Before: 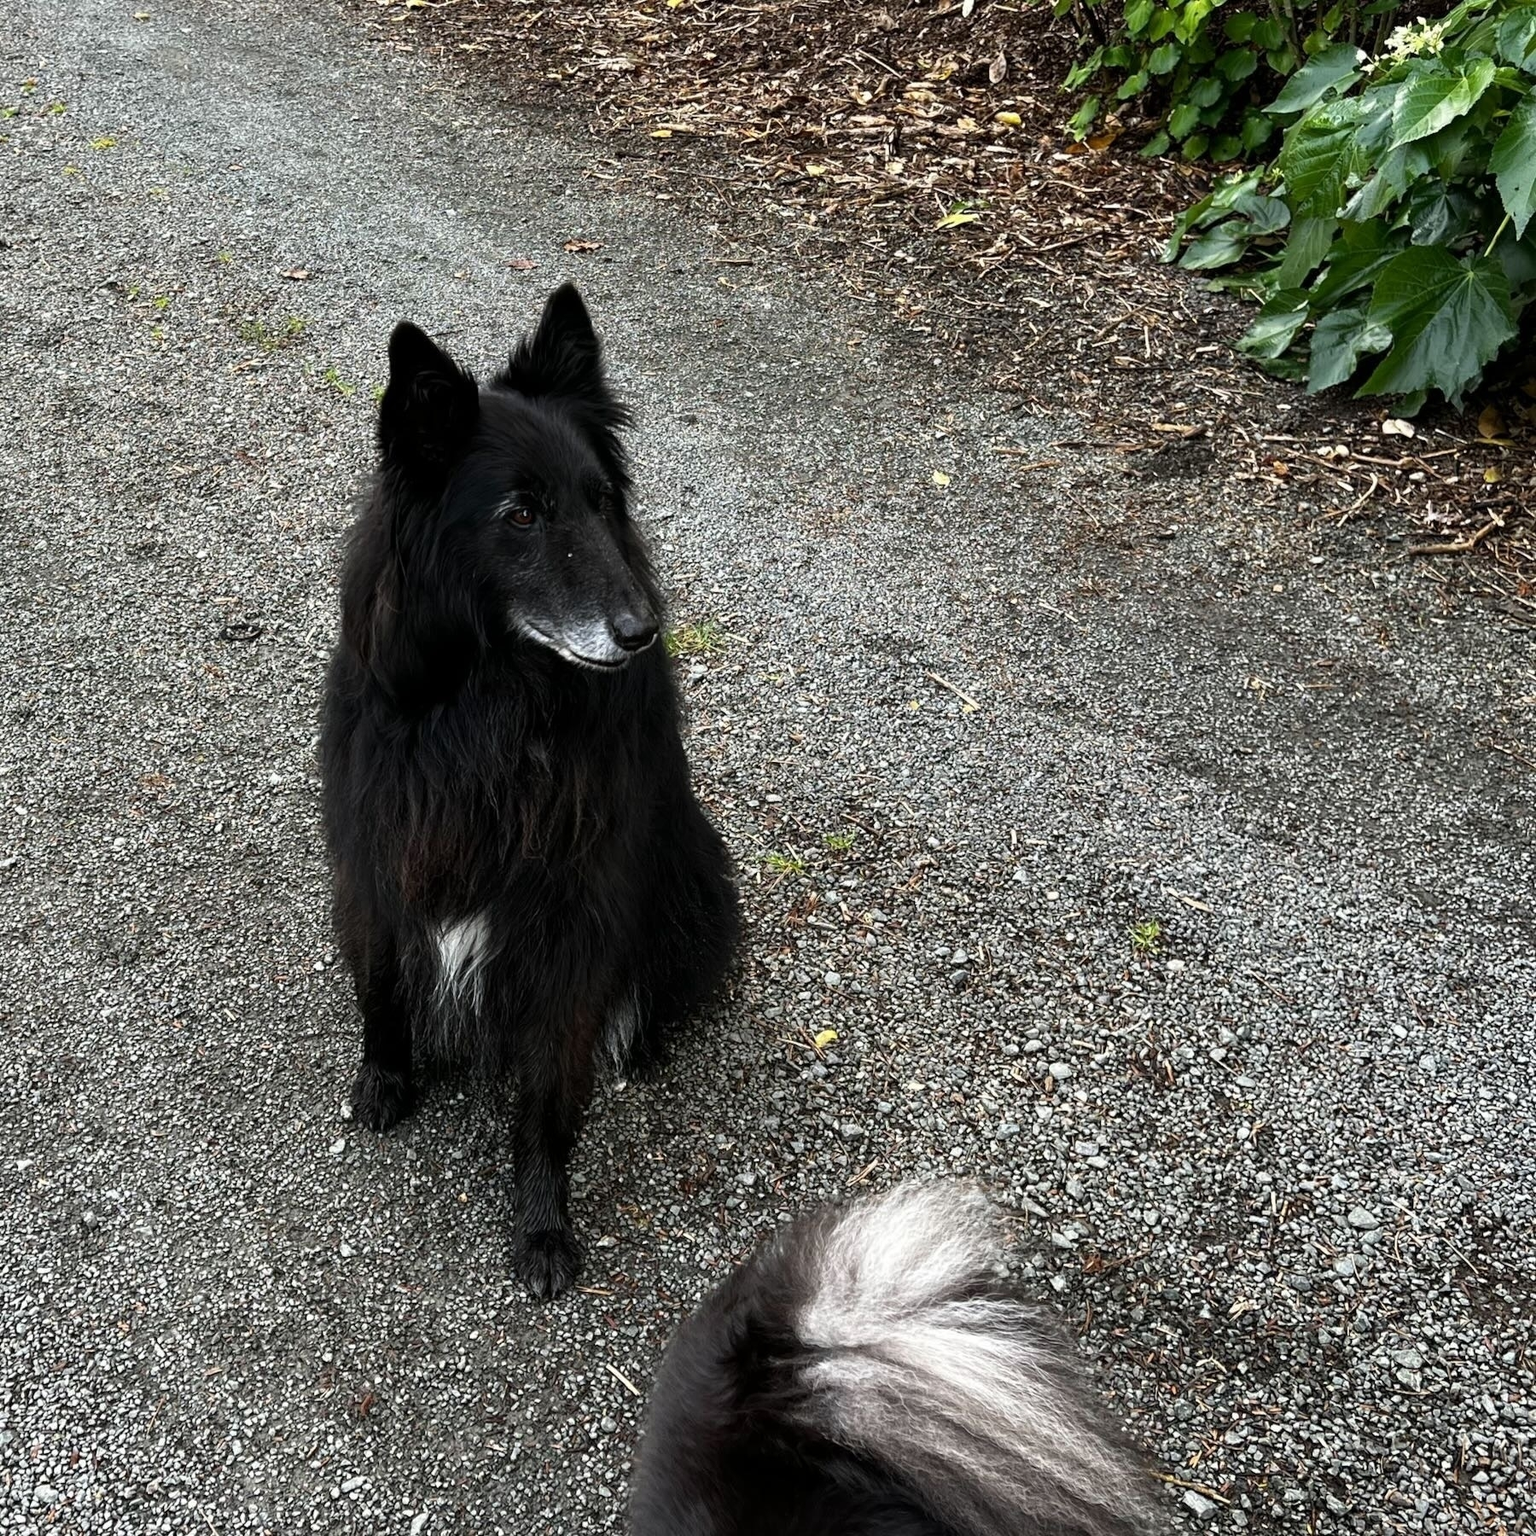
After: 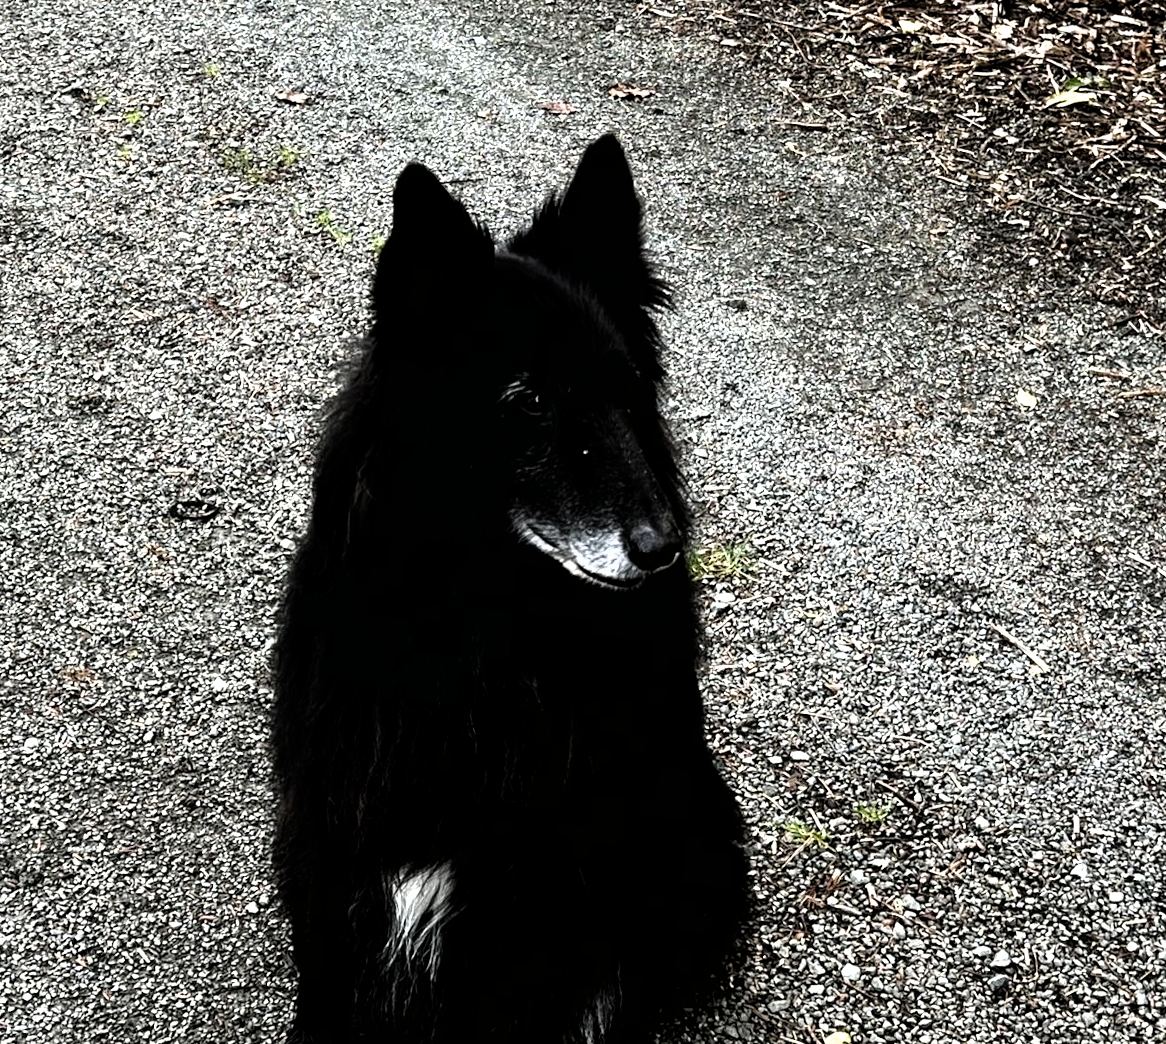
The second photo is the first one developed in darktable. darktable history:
crop and rotate: angle -4.78°, left 2.257%, top 6.829%, right 27.746%, bottom 30.504%
filmic rgb: black relative exposure -8.22 EV, white relative exposure 2.22 EV, hardness 7.07, latitude 86.63%, contrast 1.689, highlights saturation mix -3.49%, shadows ↔ highlights balance -2.28%
